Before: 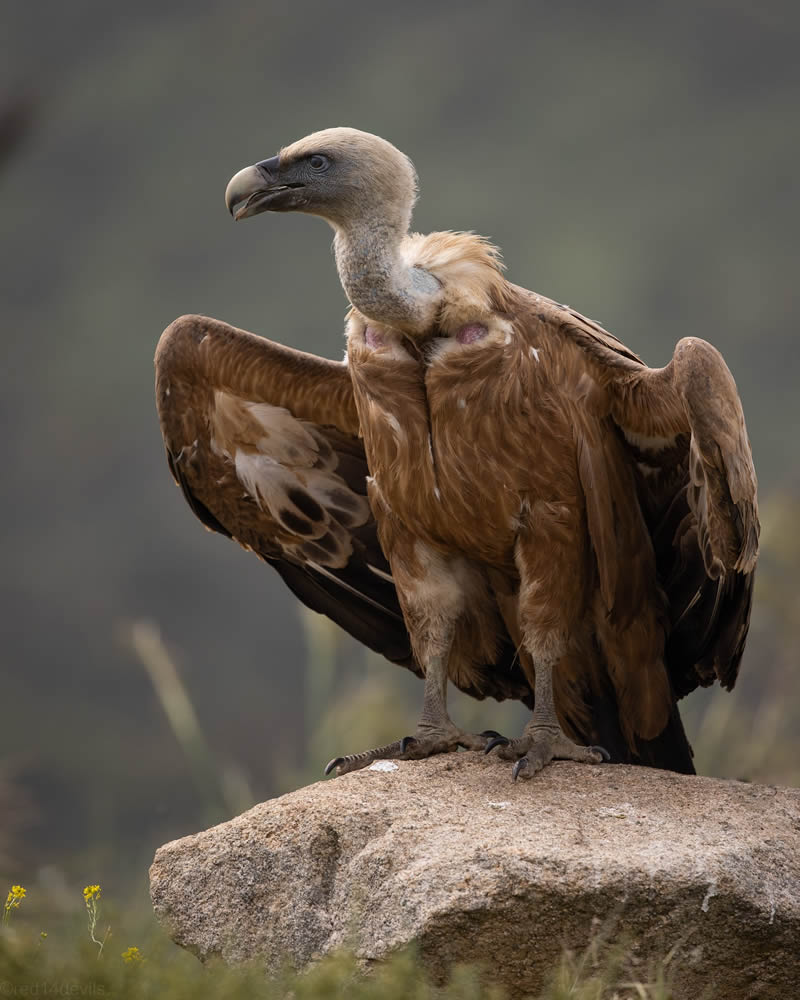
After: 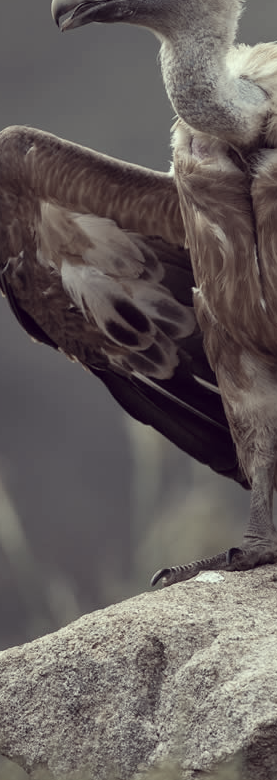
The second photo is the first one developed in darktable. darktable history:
crop and rotate: left 21.834%, top 18.926%, right 43.506%, bottom 2.997%
color correction: highlights a* -20.2, highlights b* 20.24, shadows a* 19.54, shadows b* -20.78, saturation 0.386
